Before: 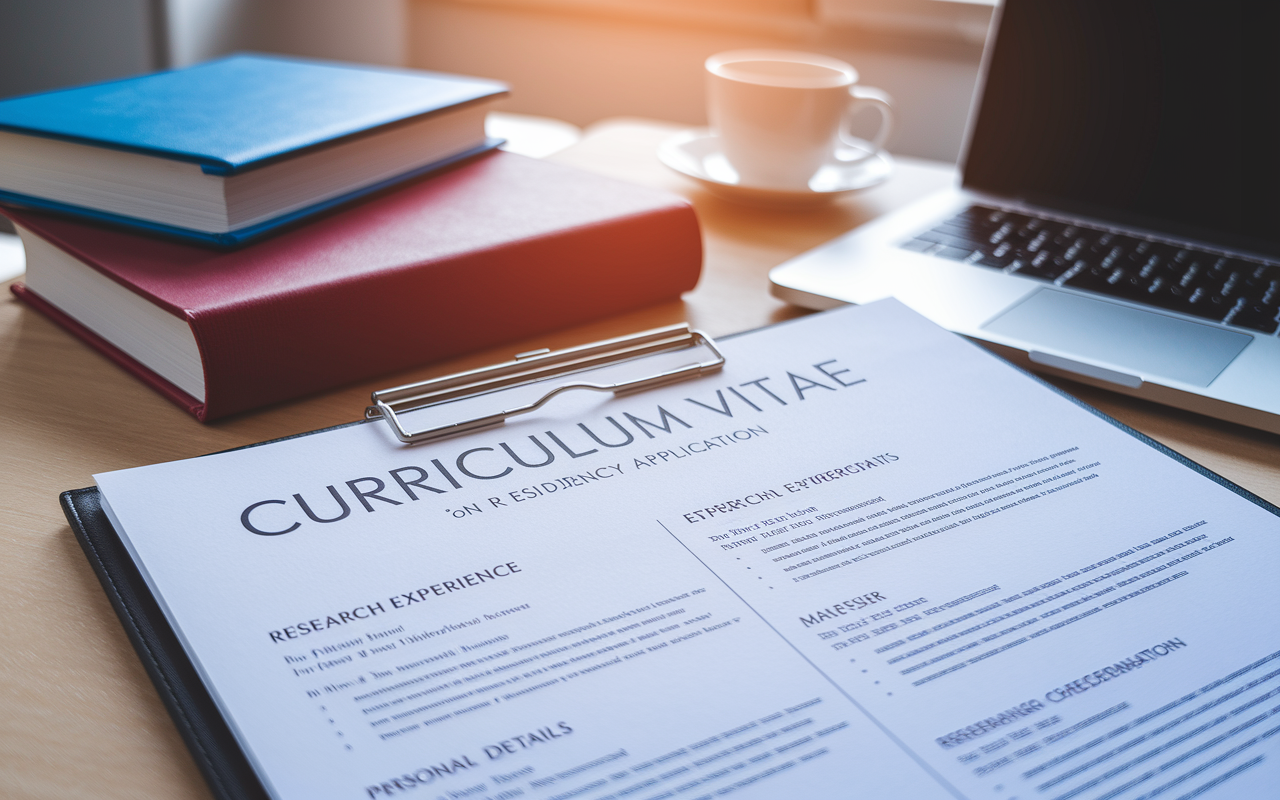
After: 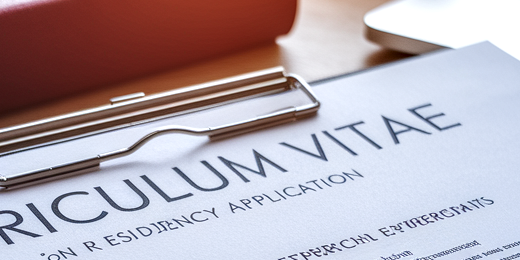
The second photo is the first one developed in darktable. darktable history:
crop: left 31.644%, top 32.104%, right 27.689%, bottom 35.31%
local contrast: highlights 65%, shadows 54%, detail 168%, midtone range 0.52
